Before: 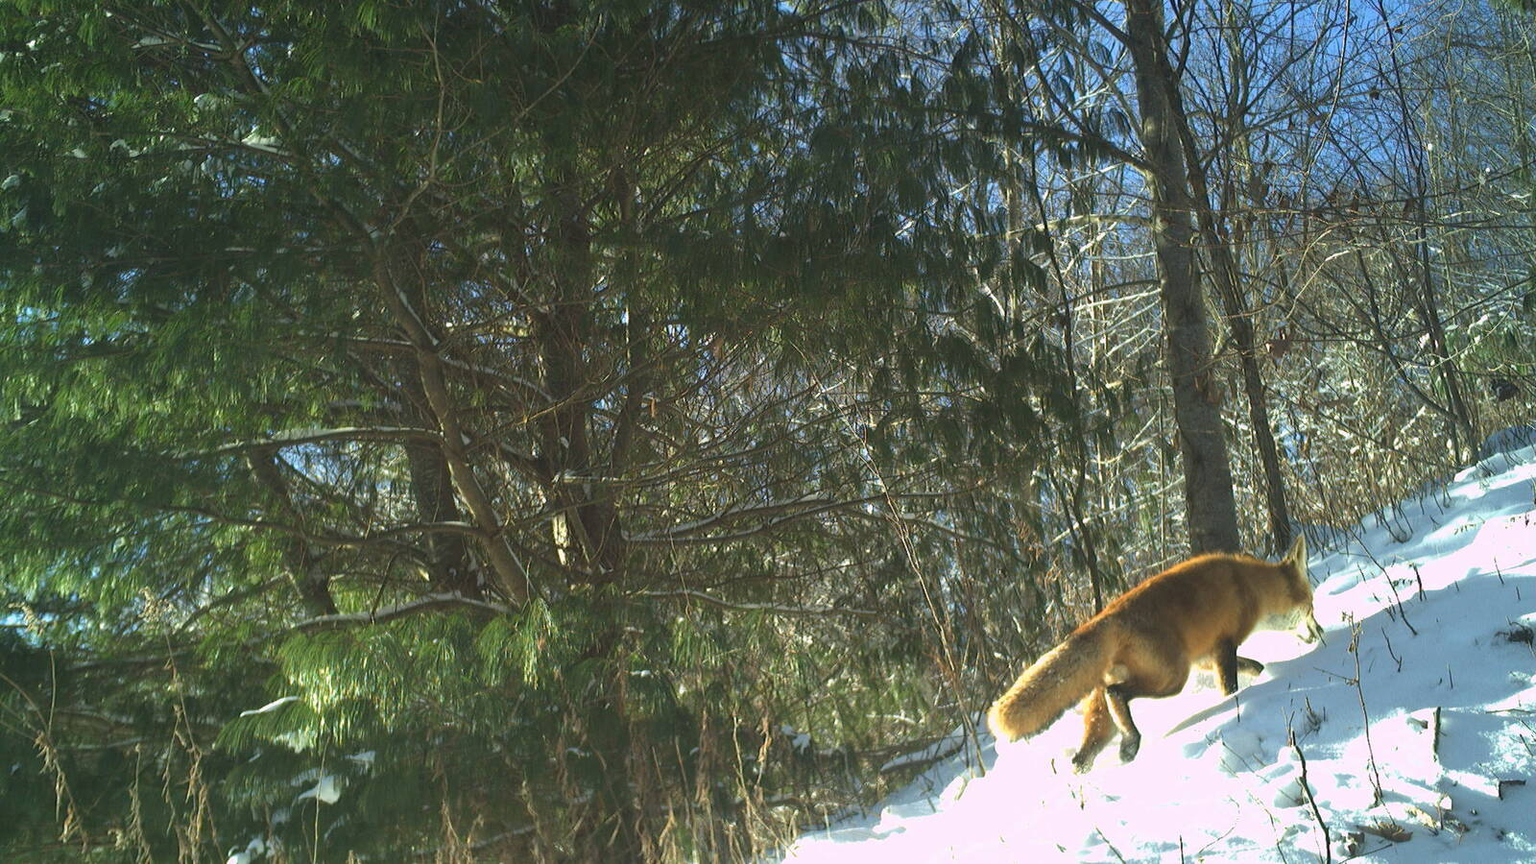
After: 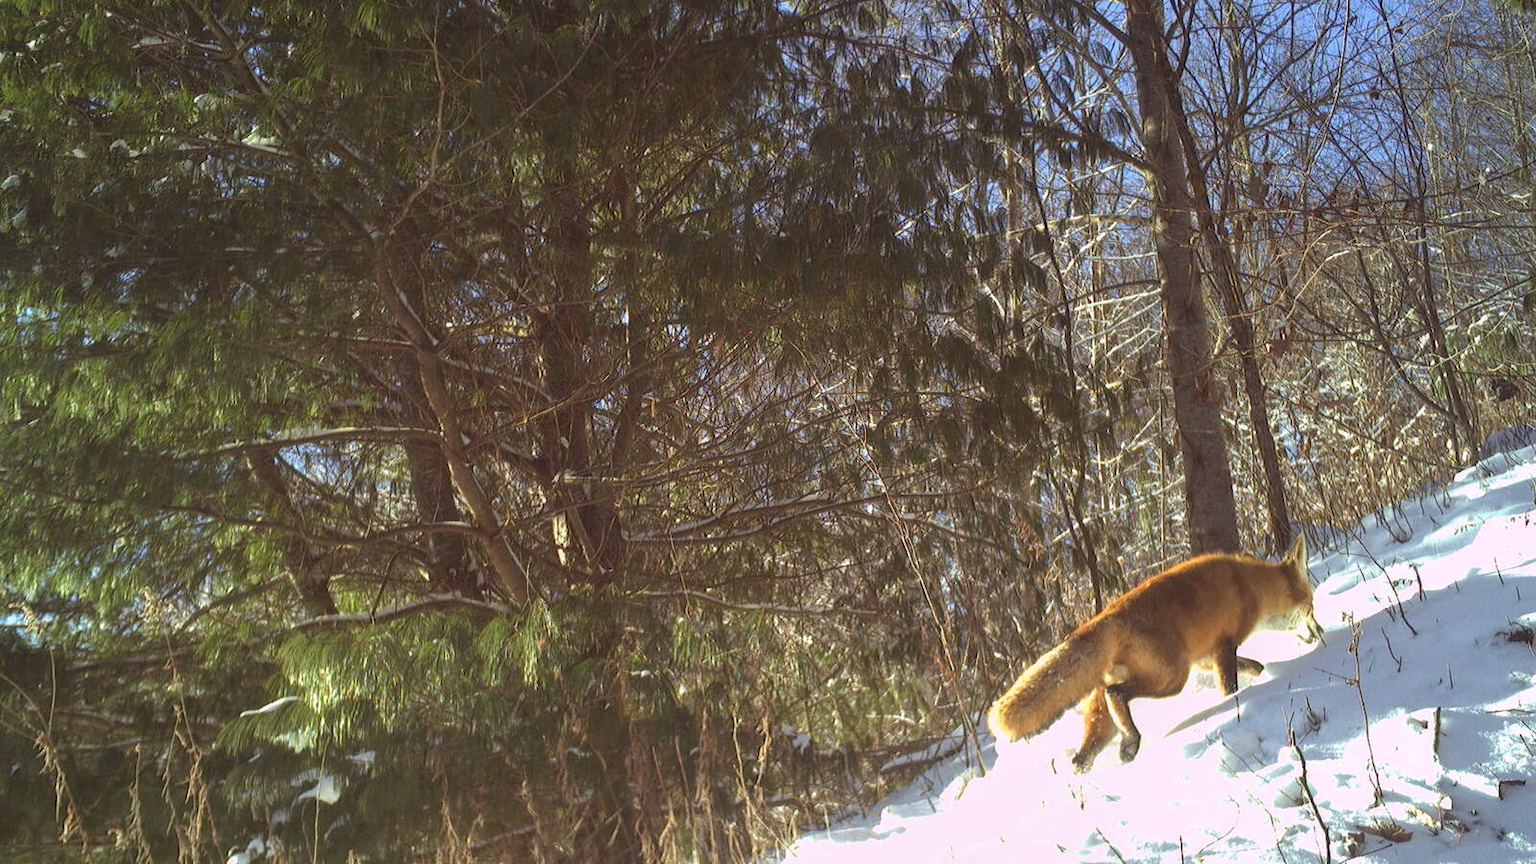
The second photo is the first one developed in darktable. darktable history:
rgb levels: mode RGB, independent channels, levels [[0, 0.474, 1], [0, 0.5, 1], [0, 0.5, 1]]
local contrast: detail 115%
exposure: black level correction 0.001, exposure 0.014 EV, compensate highlight preservation false
